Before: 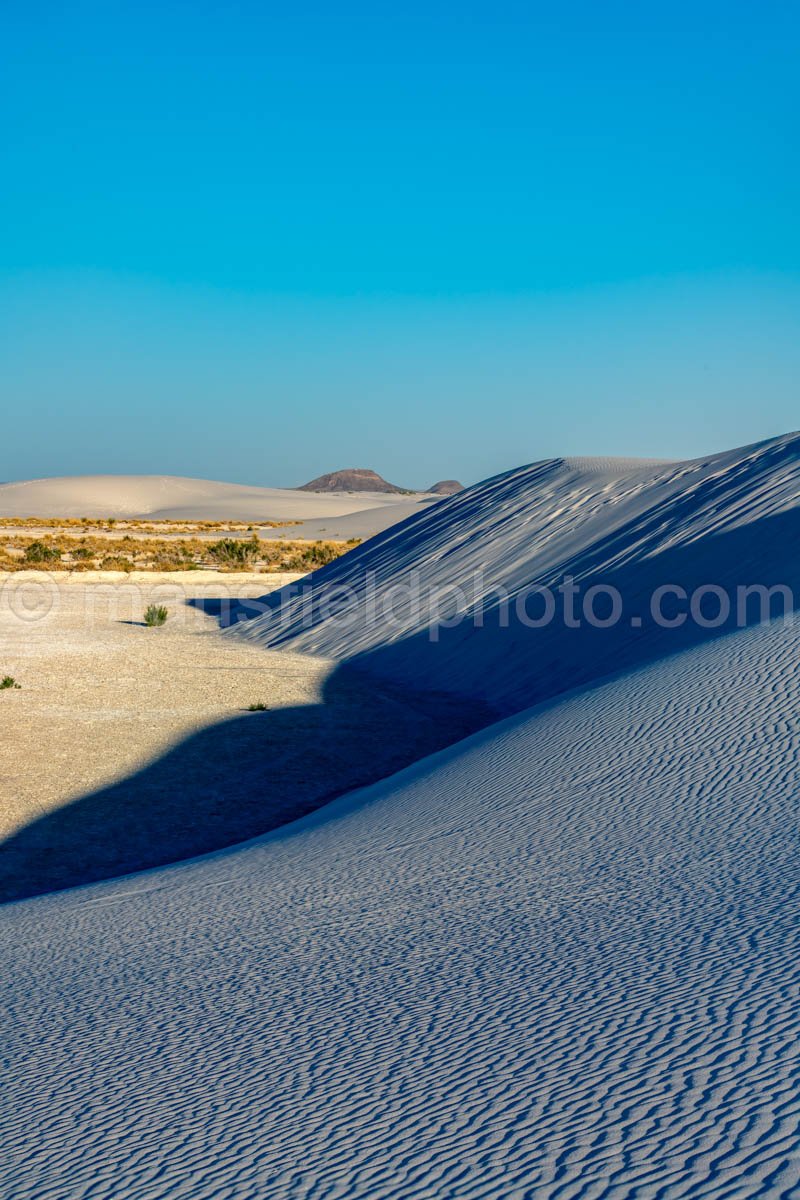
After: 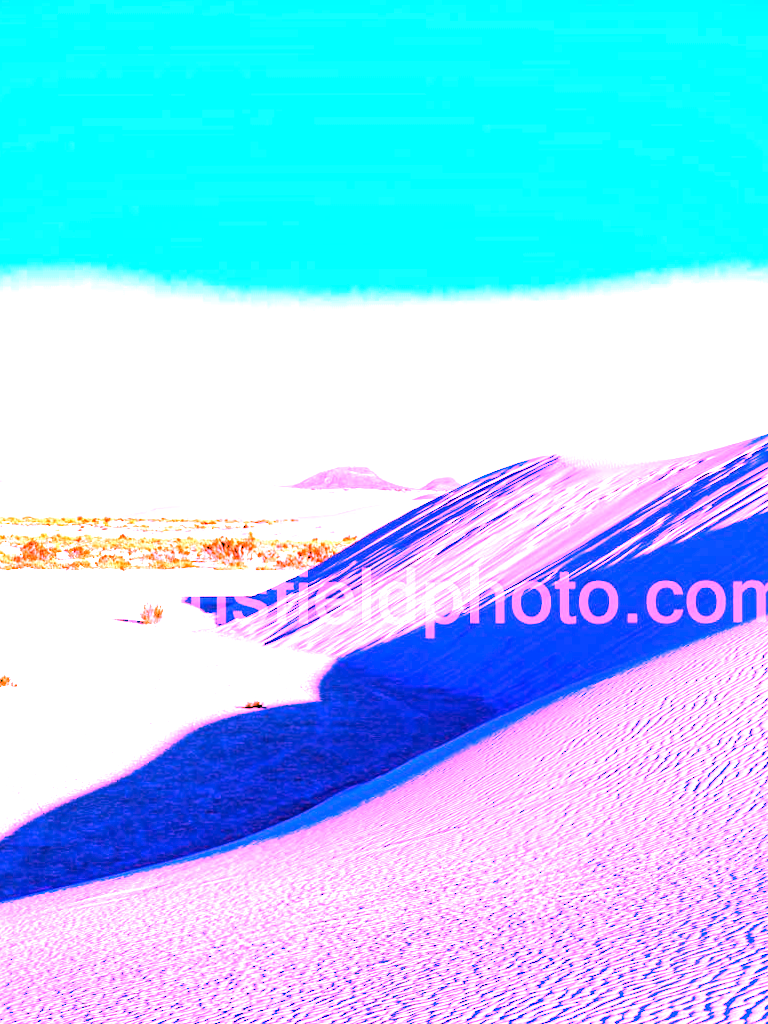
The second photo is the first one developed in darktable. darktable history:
exposure: black level correction 0, exposure 1.45 EV, compensate exposure bias true, compensate highlight preservation false
color balance: mode lift, gamma, gain (sRGB), lift [0.997, 0.979, 1.021, 1.011], gamma [1, 1.084, 0.916, 0.998], gain [1, 0.87, 1.13, 1.101], contrast 4.55%, contrast fulcrum 38.24%, output saturation 104.09%
crop and rotate: angle 0.2°, left 0.275%, right 3.127%, bottom 14.18%
white balance: red 4.26, blue 1.802
